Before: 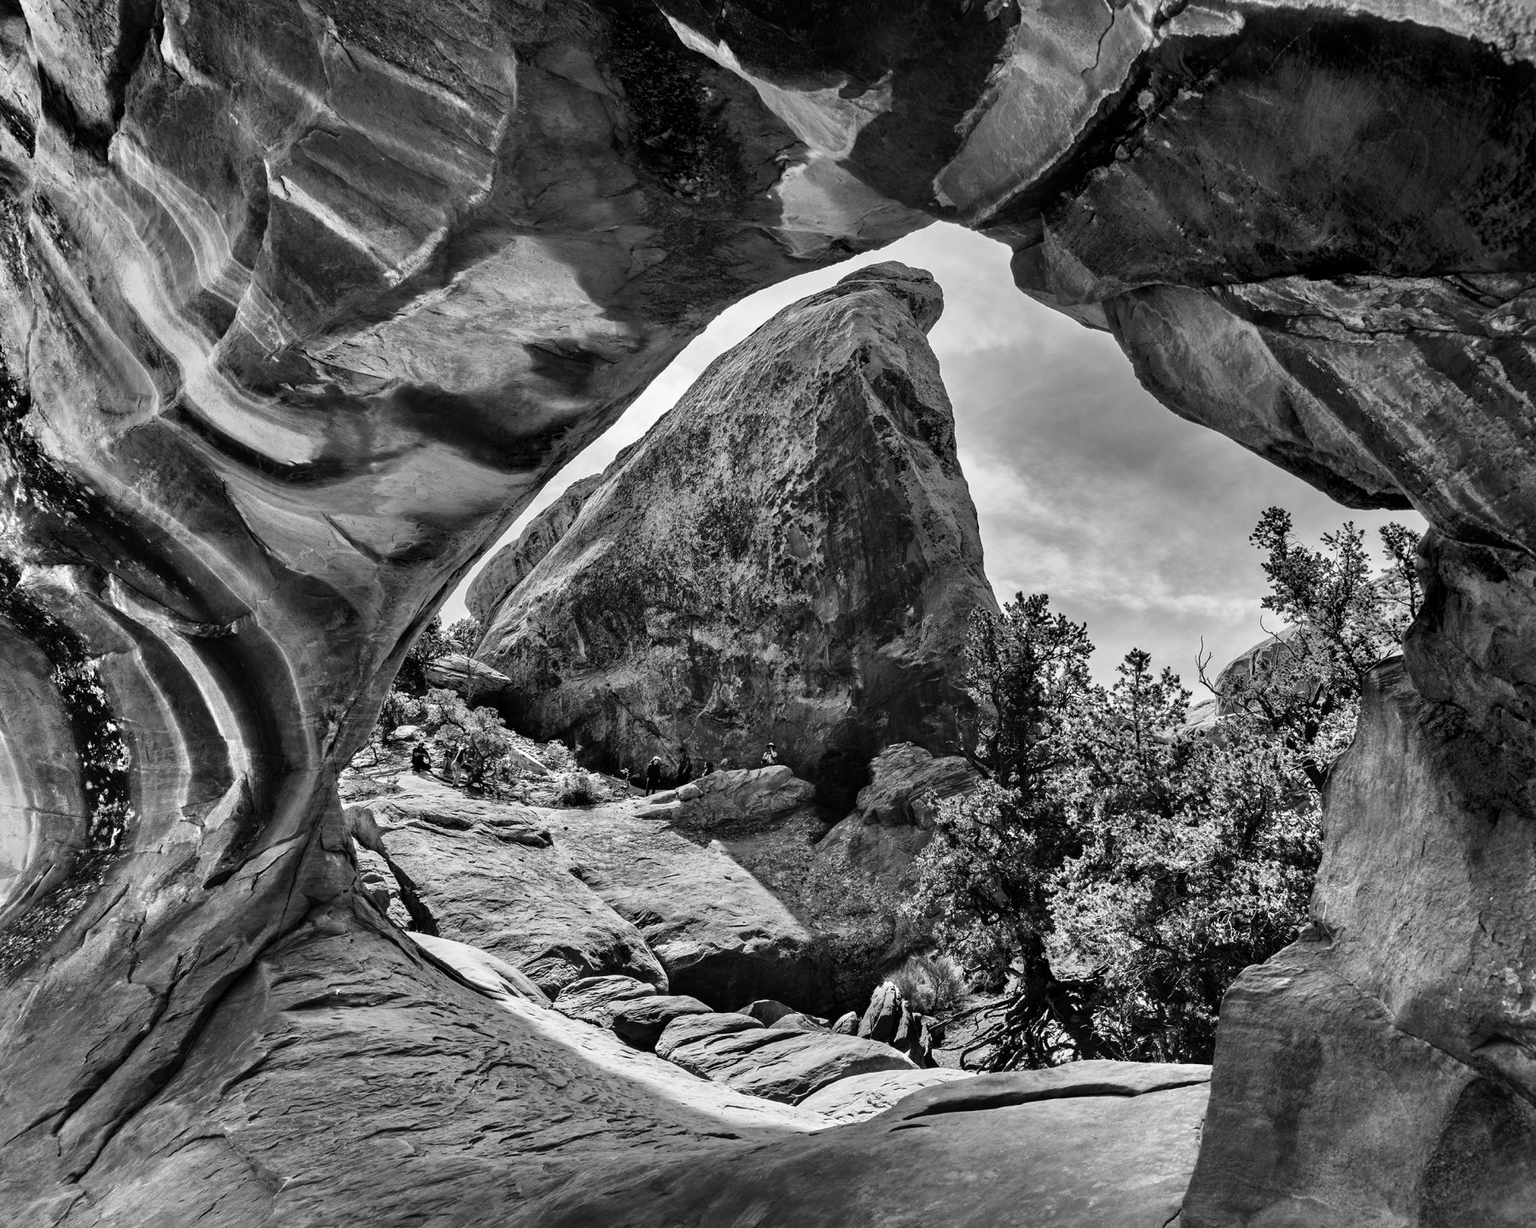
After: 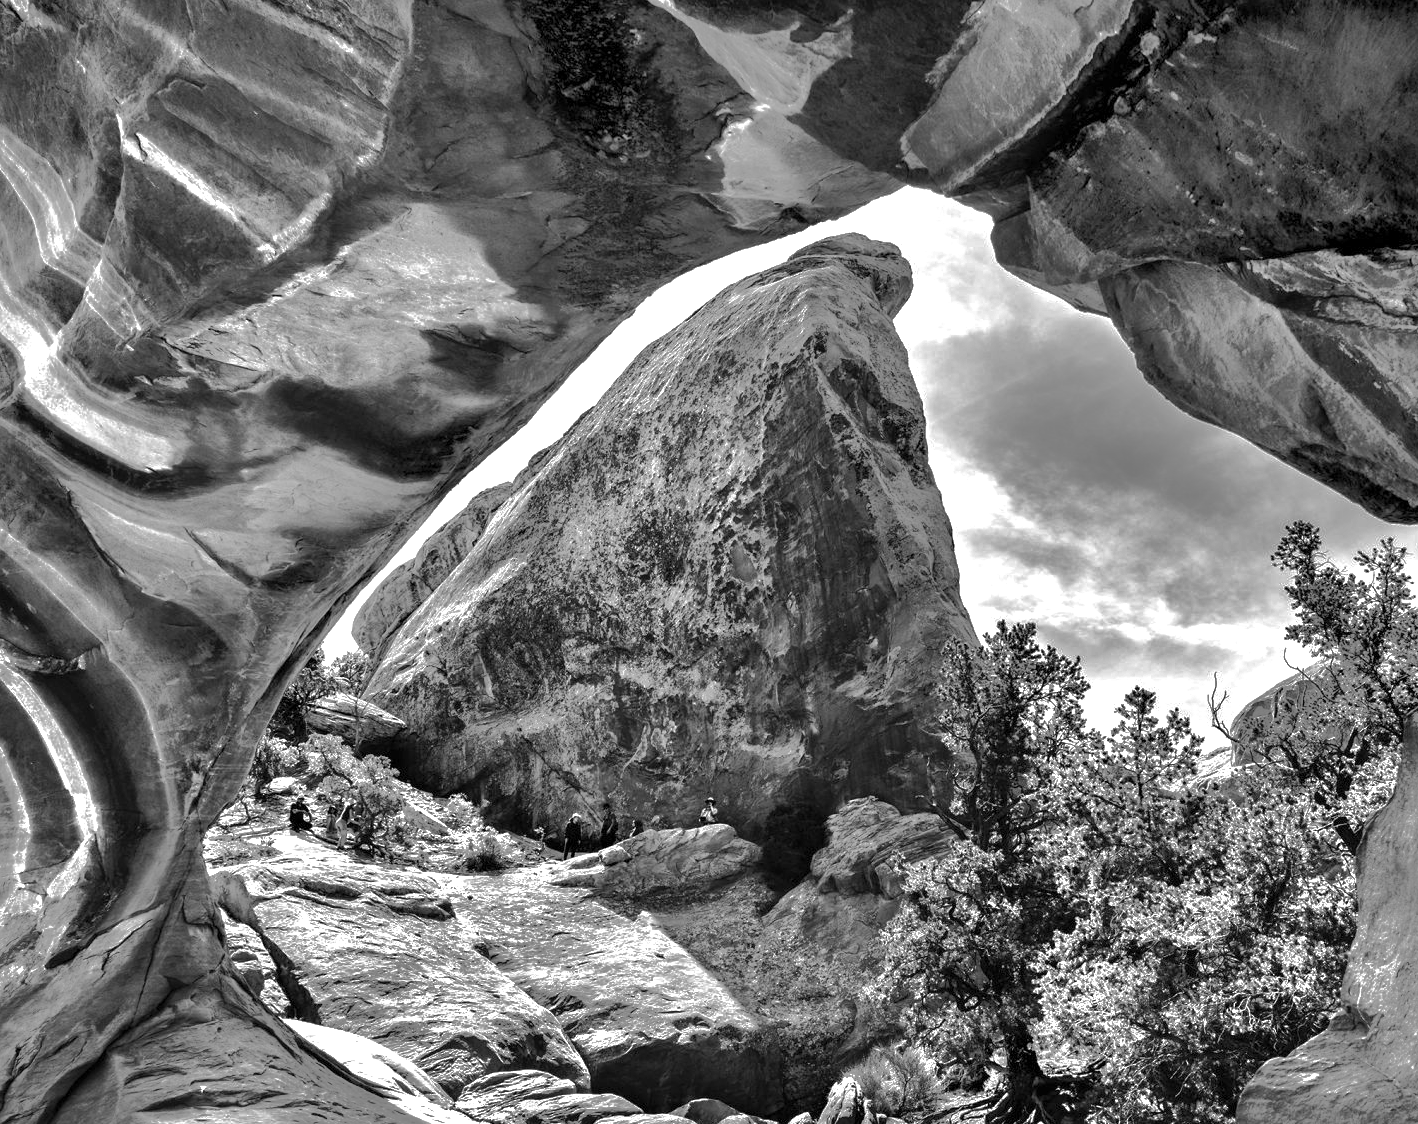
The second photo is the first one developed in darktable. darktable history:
exposure: exposure 0.785 EV, compensate highlight preservation false
shadows and highlights: shadows 38.43, highlights -74.54
crop and rotate: left 10.77%, top 5.1%, right 10.41%, bottom 16.76%
